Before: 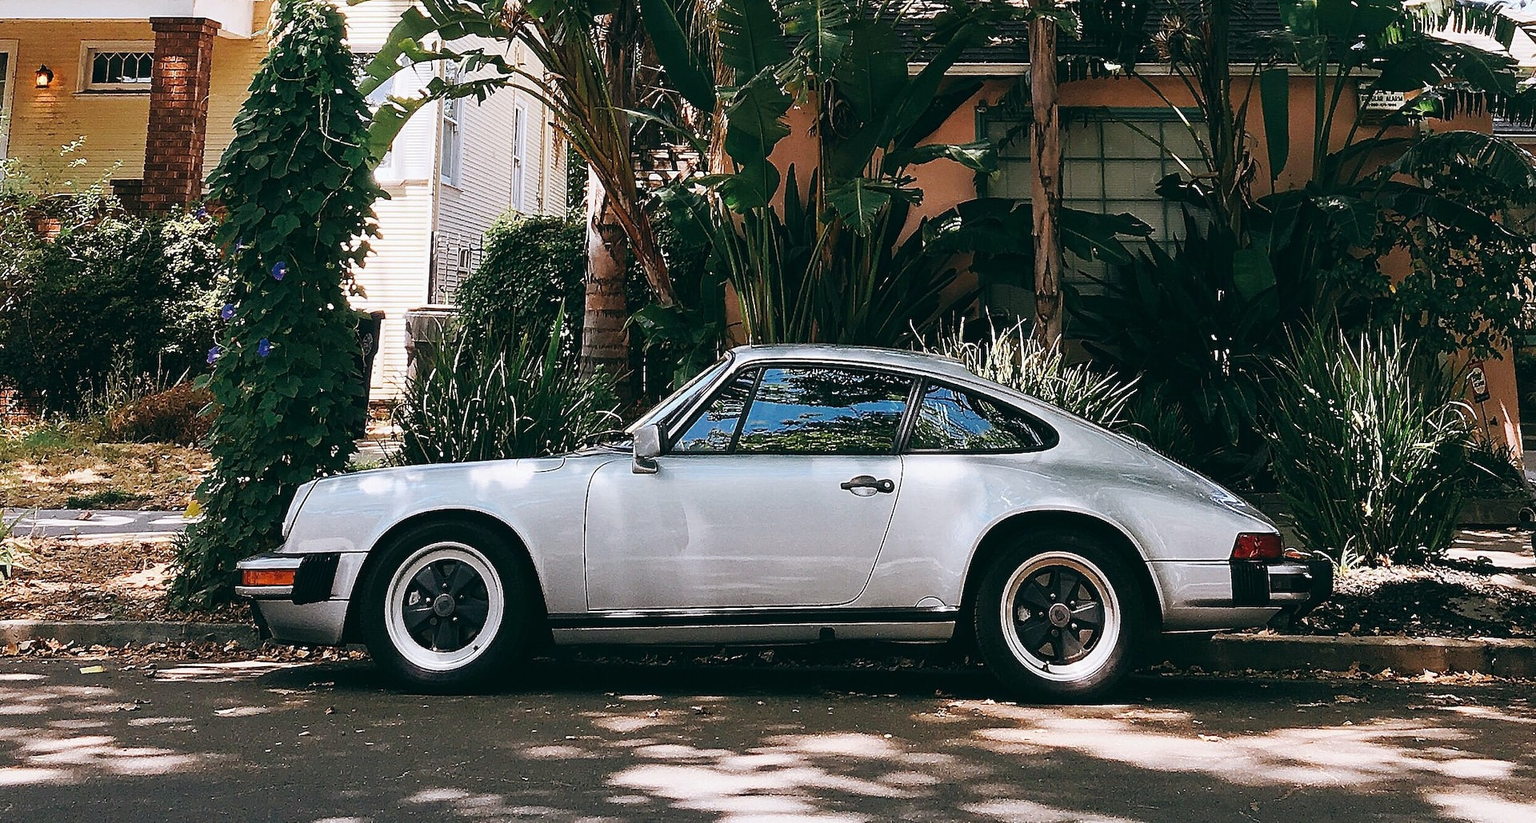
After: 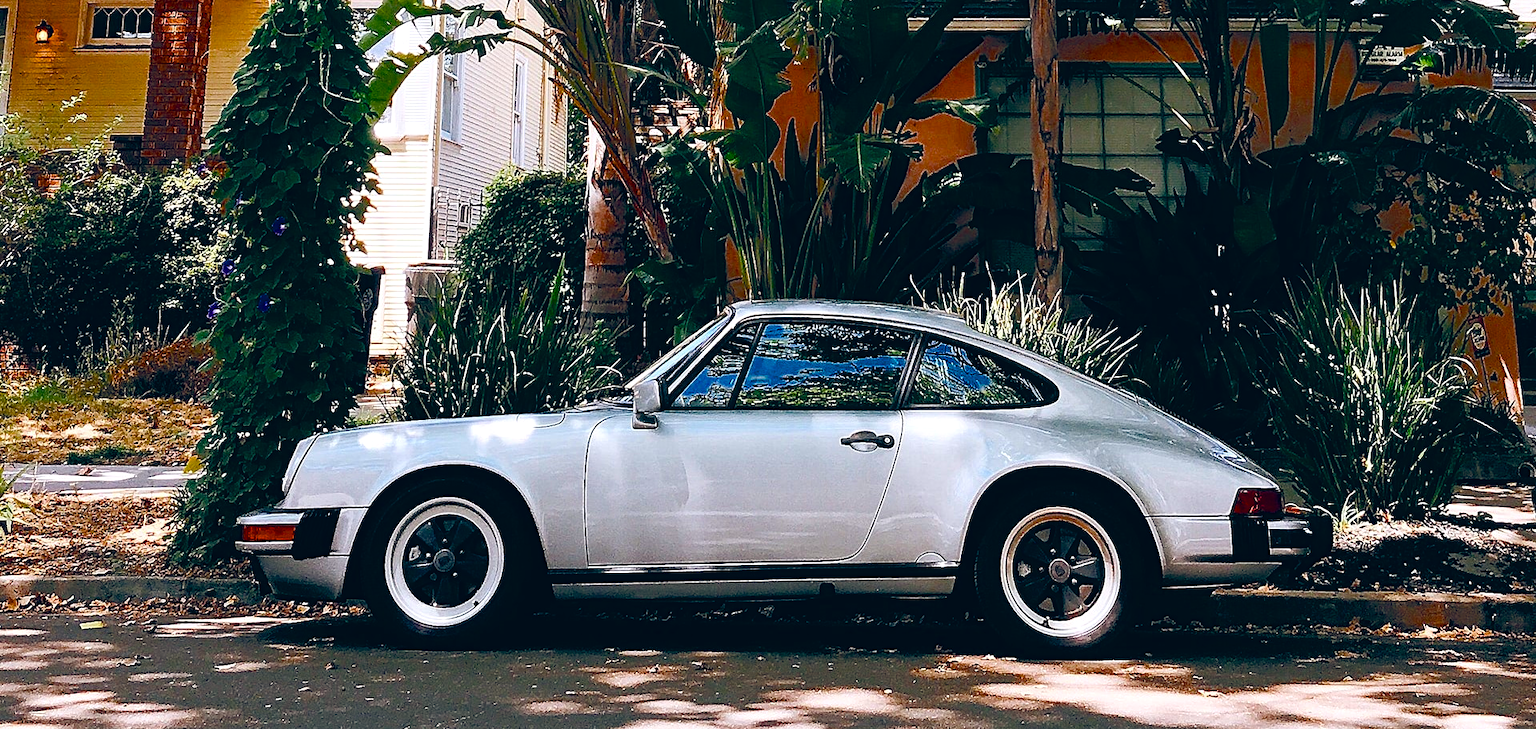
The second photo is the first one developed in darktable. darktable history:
color balance rgb: shadows lift › chroma 0.672%, shadows lift › hue 112.94°, global offset › chroma 0.158%, global offset › hue 253.14°, perceptual saturation grading › global saturation 20%, perceptual saturation grading › highlights 3.331%, perceptual saturation grading › shadows 49.337%, global vibrance 16.843%, saturation formula JzAzBz (2021)
exposure: exposure 0.202 EV, compensate highlight preservation false
crop and rotate: top 5.463%, bottom 5.815%
